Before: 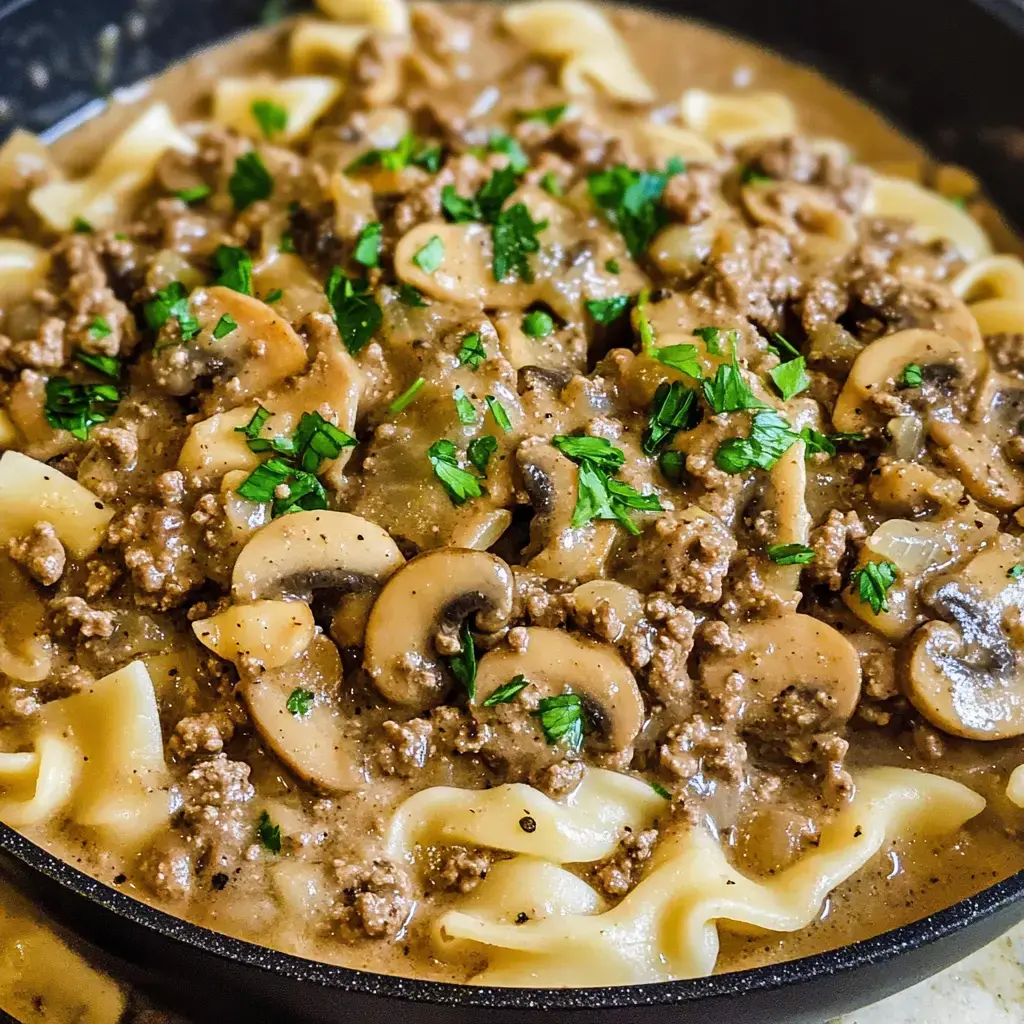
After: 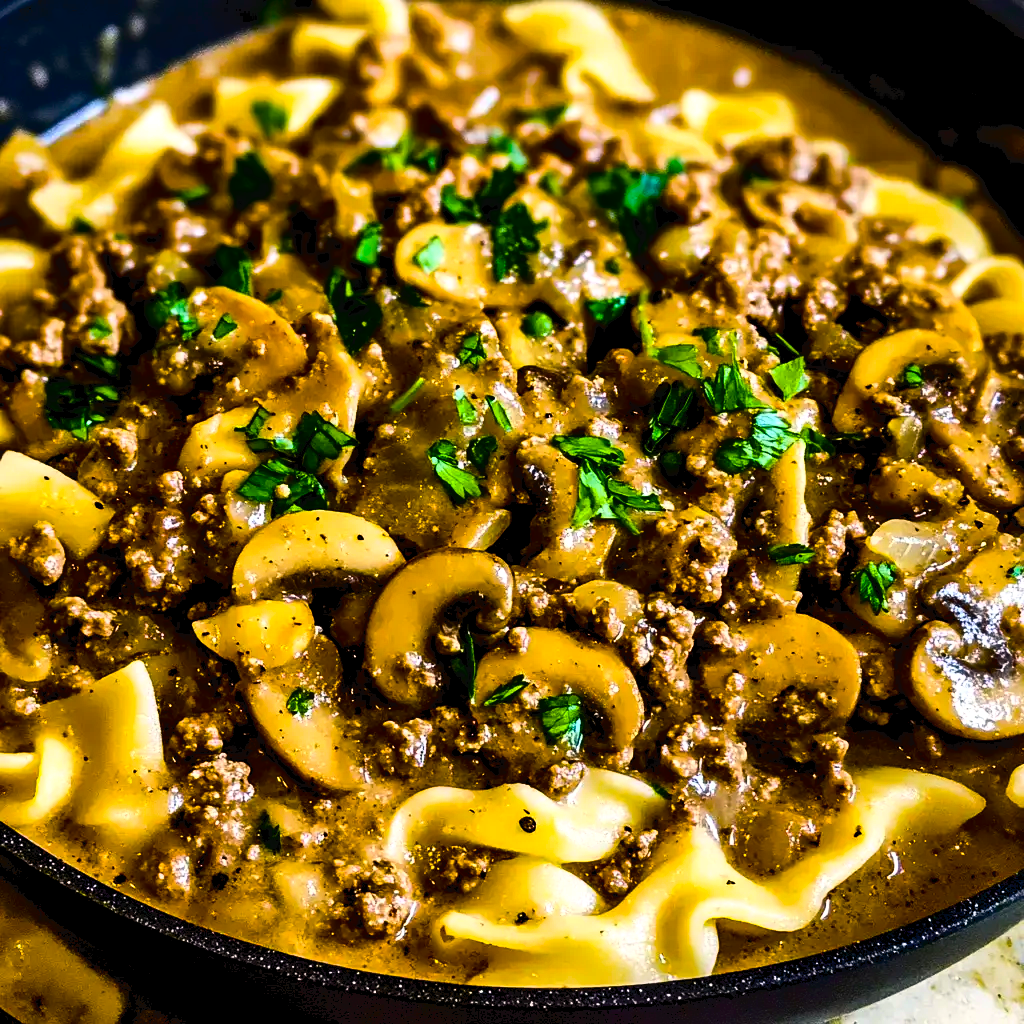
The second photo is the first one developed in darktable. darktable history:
tone curve: curves: ch0 [(0, 0) (0.003, 0.047) (0.011, 0.047) (0.025, 0.047) (0.044, 0.049) (0.069, 0.051) (0.1, 0.062) (0.136, 0.086) (0.177, 0.125) (0.224, 0.178) (0.277, 0.246) (0.335, 0.324) (0.399, 0.407) (0.468, 0.48) (0.543, 0.57) (0.623, 0.675) (0.709, 0.772) (0.801, 0.876) (0.898, 0.963) (1, 1)], color space Lab, independent channels, preserve colors none
exposure: black level correction 0.009, exposure 0.016 EV, compensate highlight preservation false
local contrast: mode bilateral grid, contrast 19, coarseness 51, detail 132%, midtone range 0.2
color balance rgb: shadows lift › hue 88.01°, highlights gain › chroma 1.031%, highlights gain › hue 60.15°, perceptual saturation grading › global saturation 99.227%, perceptual brilliance grading › highlights 3.878%, perceptual brilliance grading › mid-tones -18.29%, perceptual brilliance grading › shadows -41.551%, global vibrance 9.433%
